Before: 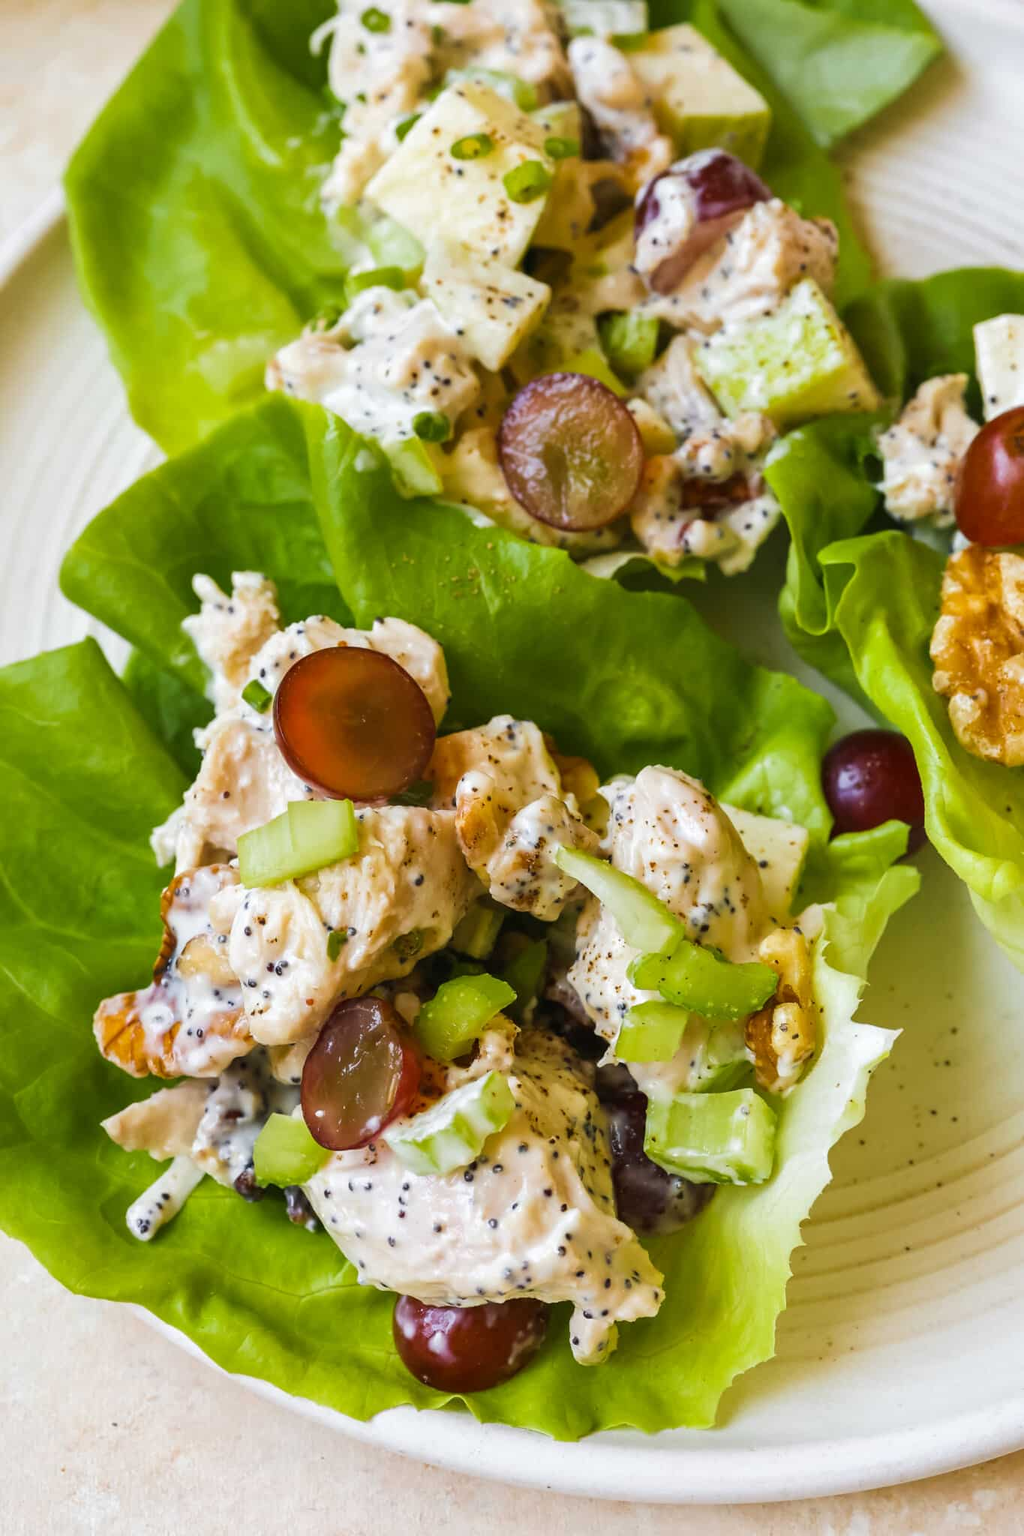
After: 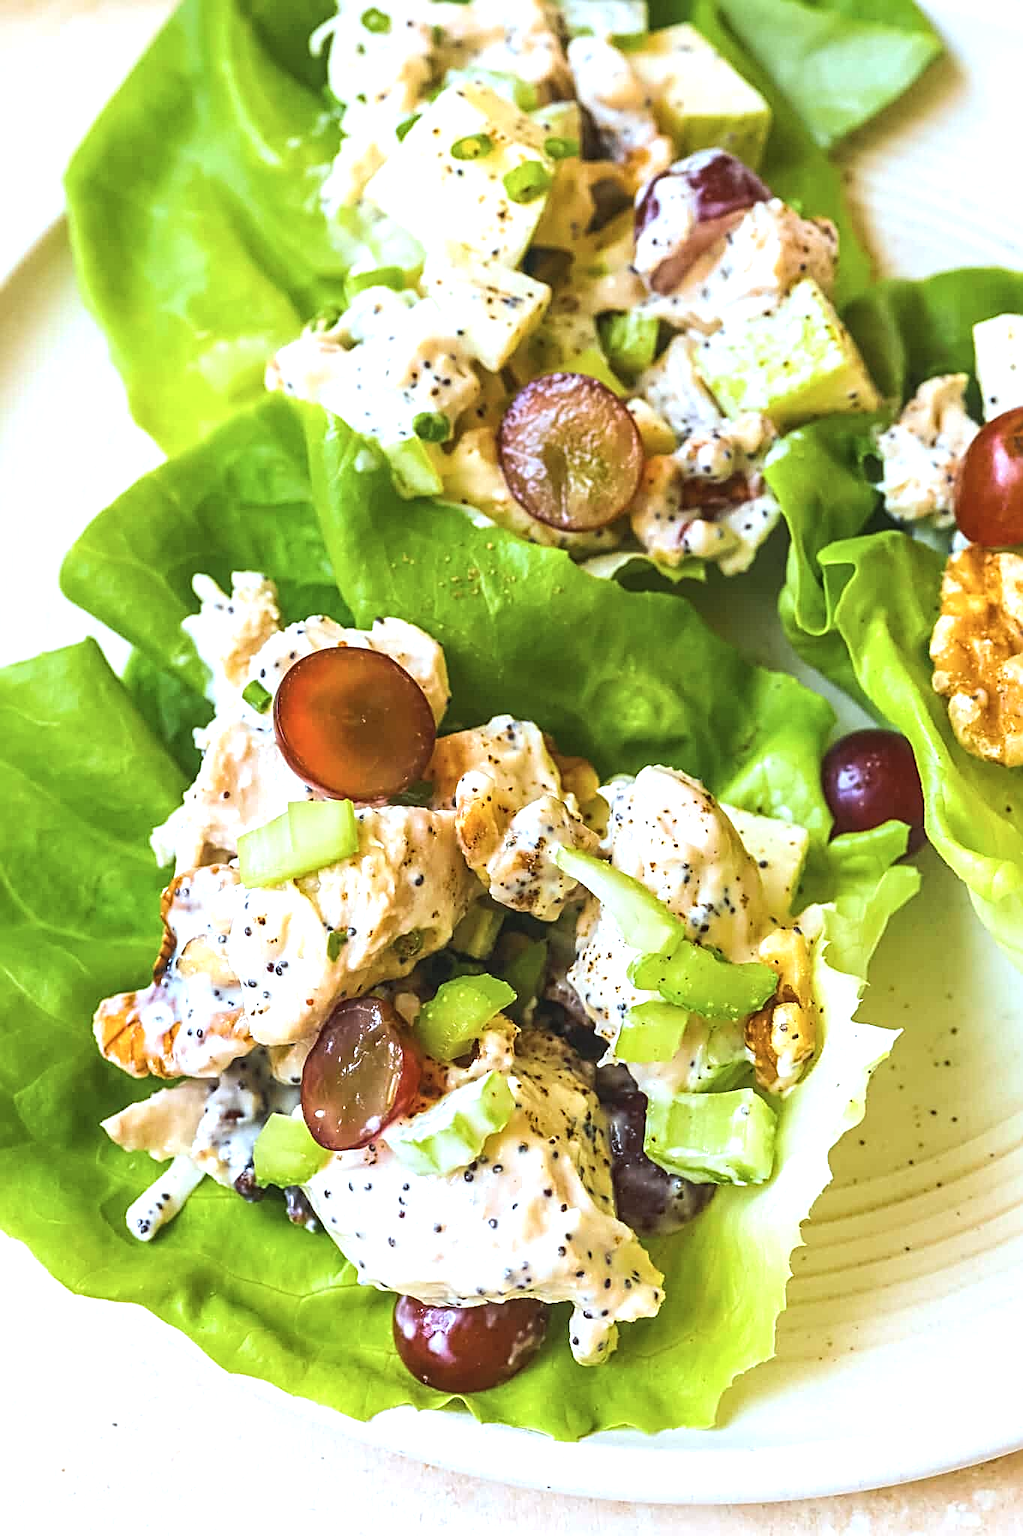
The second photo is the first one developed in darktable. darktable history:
exposure: exposure 0.766 EV, compensate highlight preservation false
sharpen: radius 2.817, amount 0.715
color correction: highlights a* -4.18, highlights b* -10.81
local contrast: detail 110%
tone curve: curves: ch0 [(0, 0) (0.339, 0.306) (0.687, 0.706) (1, 1)], color space Lab, linked channels, preserve colors none
